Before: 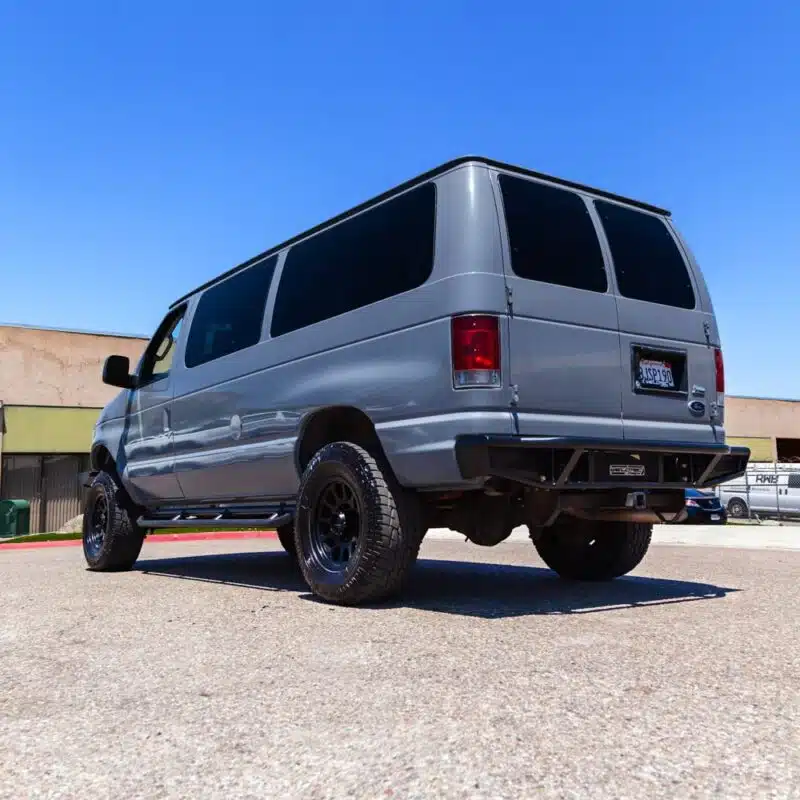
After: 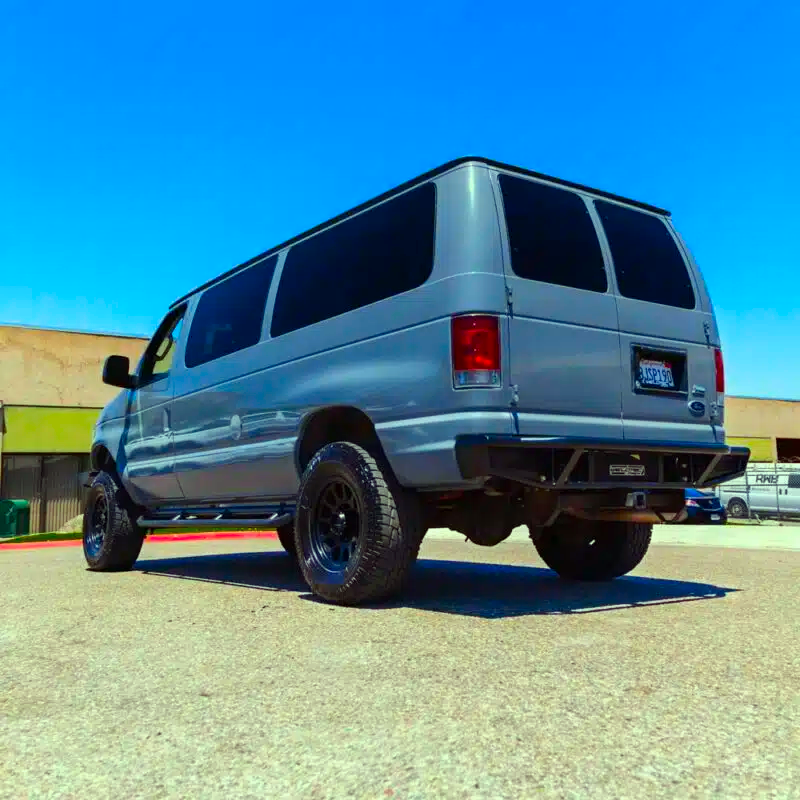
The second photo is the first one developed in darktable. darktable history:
color correction: highlights a* -10.99, highlights b* 9.83, saturation 1.72
tone equalizer: edges refinement/feathering 500, mask exposure compensation -1.57 EV, preserve details no
